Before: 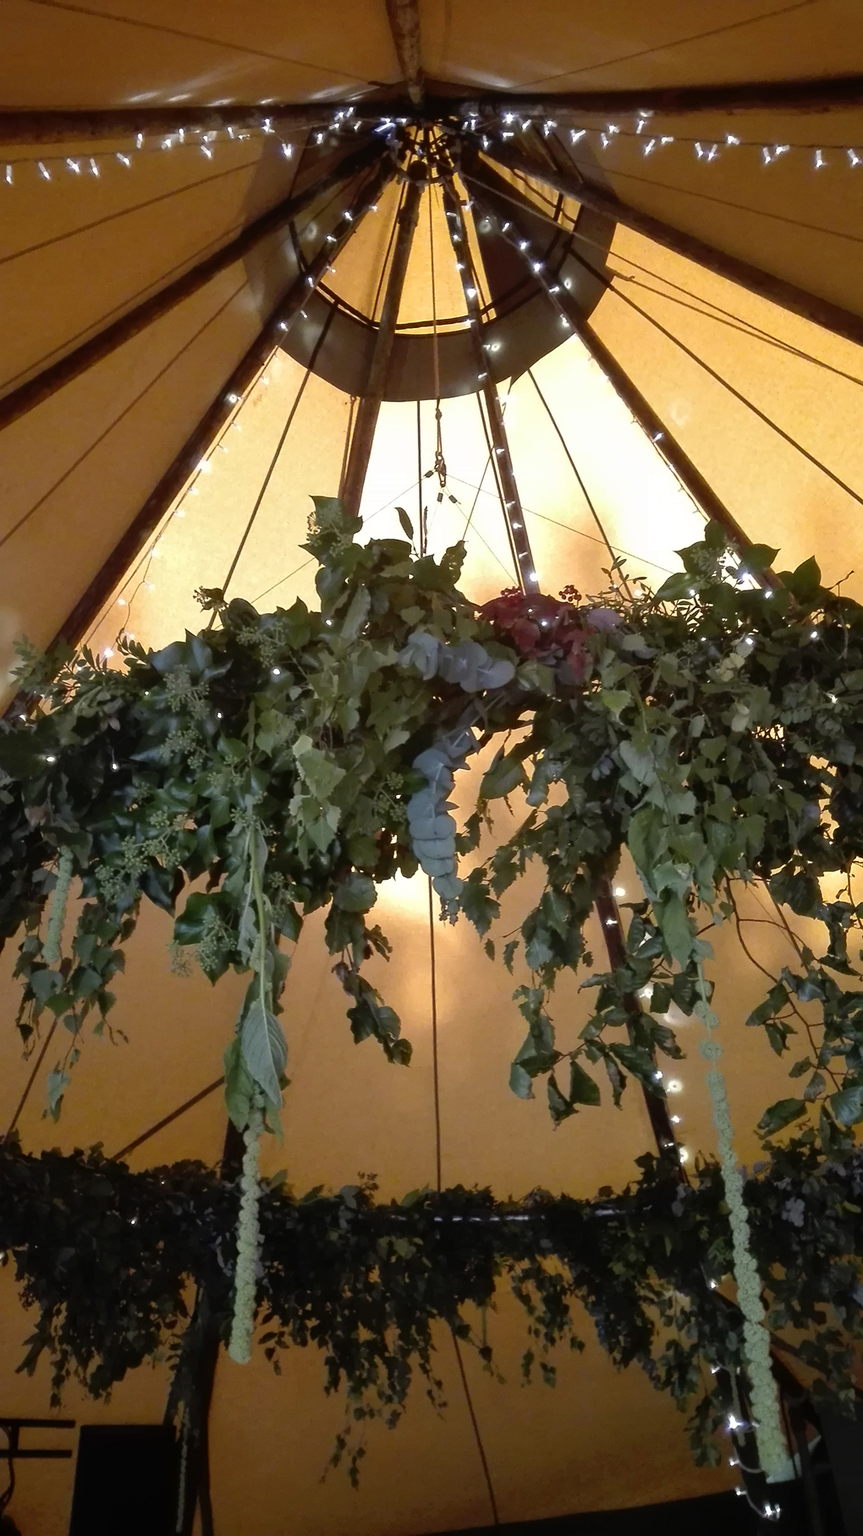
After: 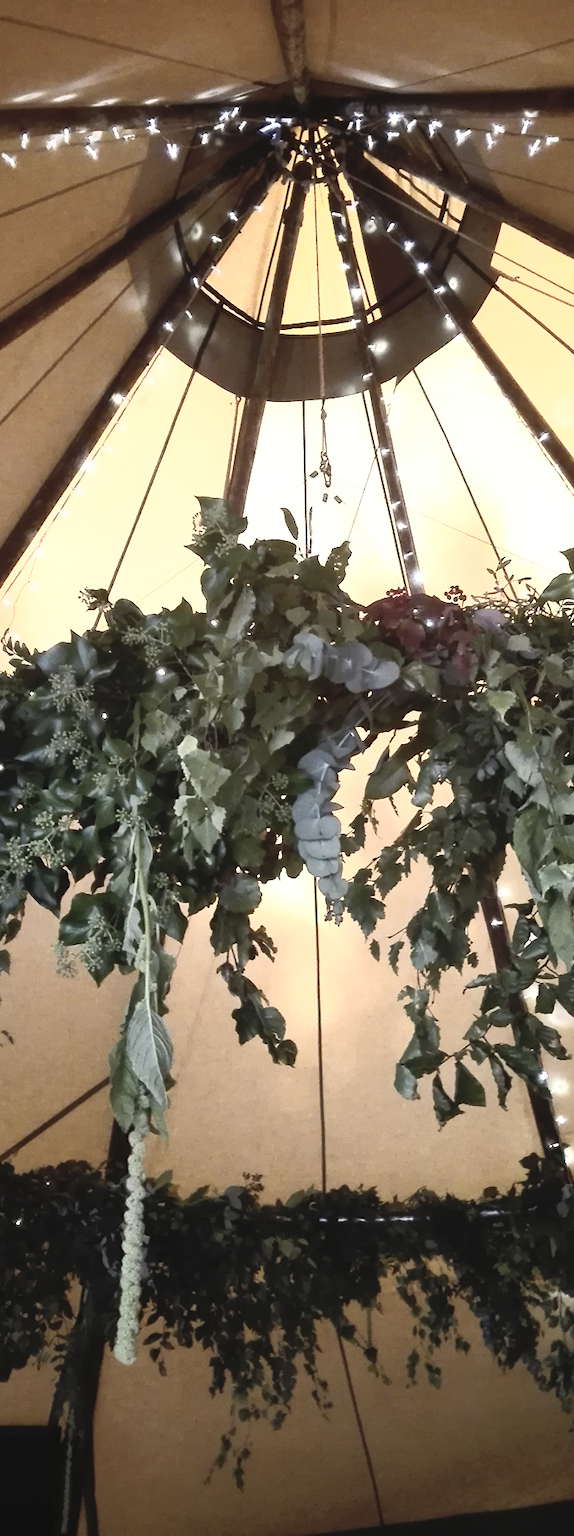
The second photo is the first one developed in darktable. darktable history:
crop and rotate: left 13.409%, right 19.924%
contrast brightness saturation: contrast 0.57, brightness 0.57, saturation -0.34
